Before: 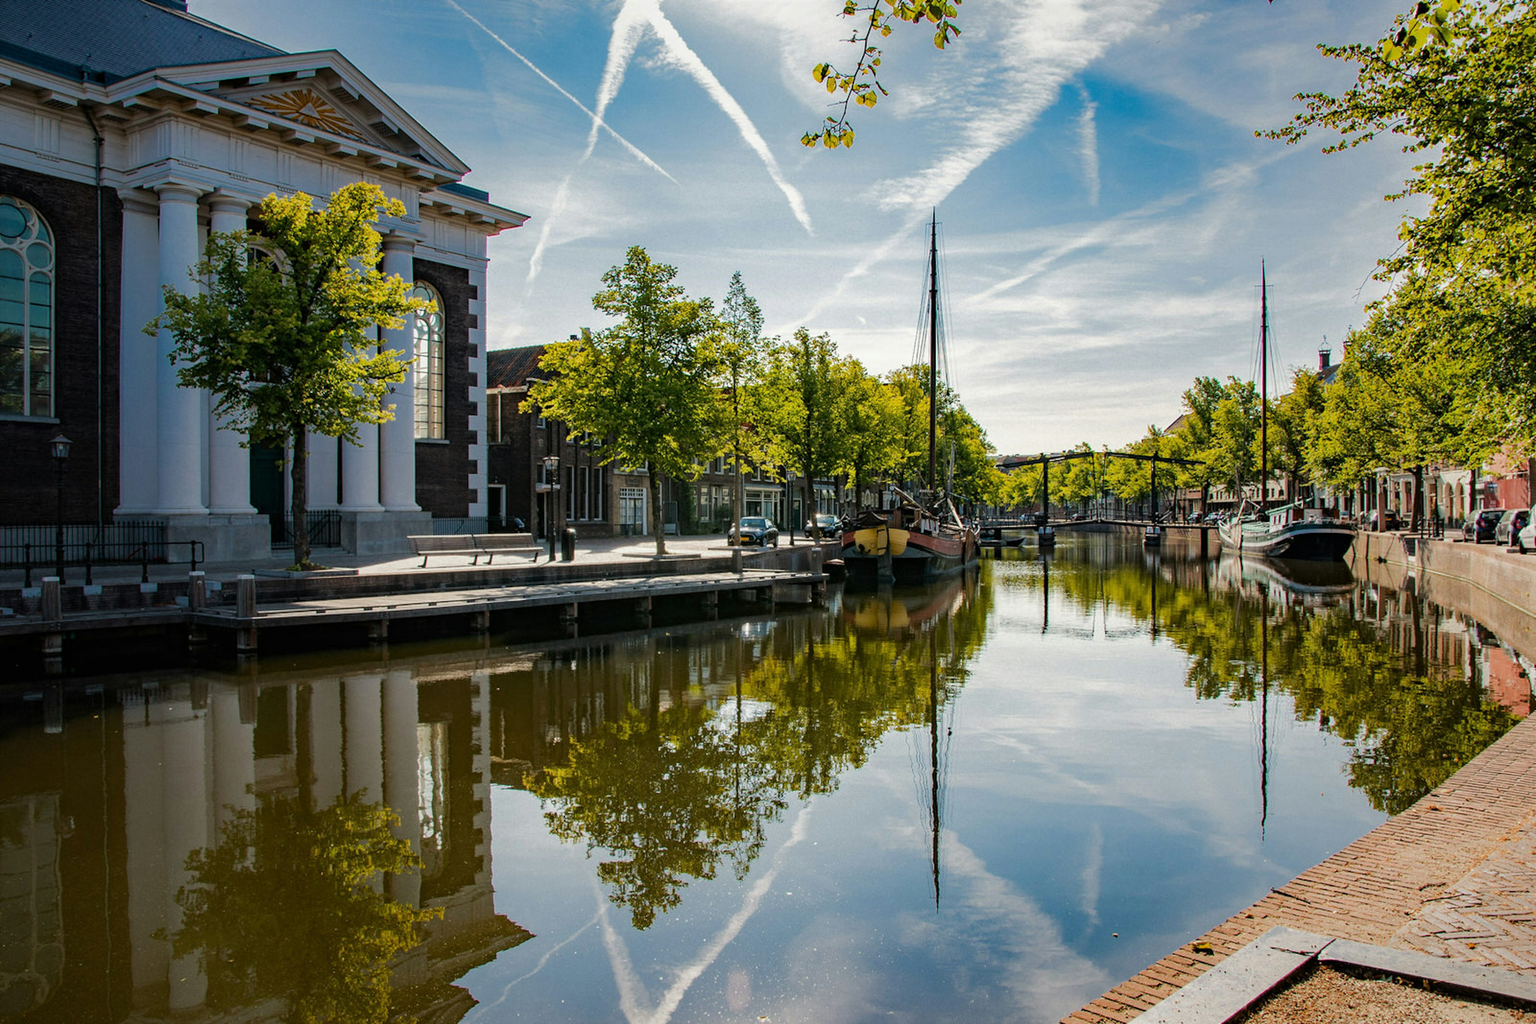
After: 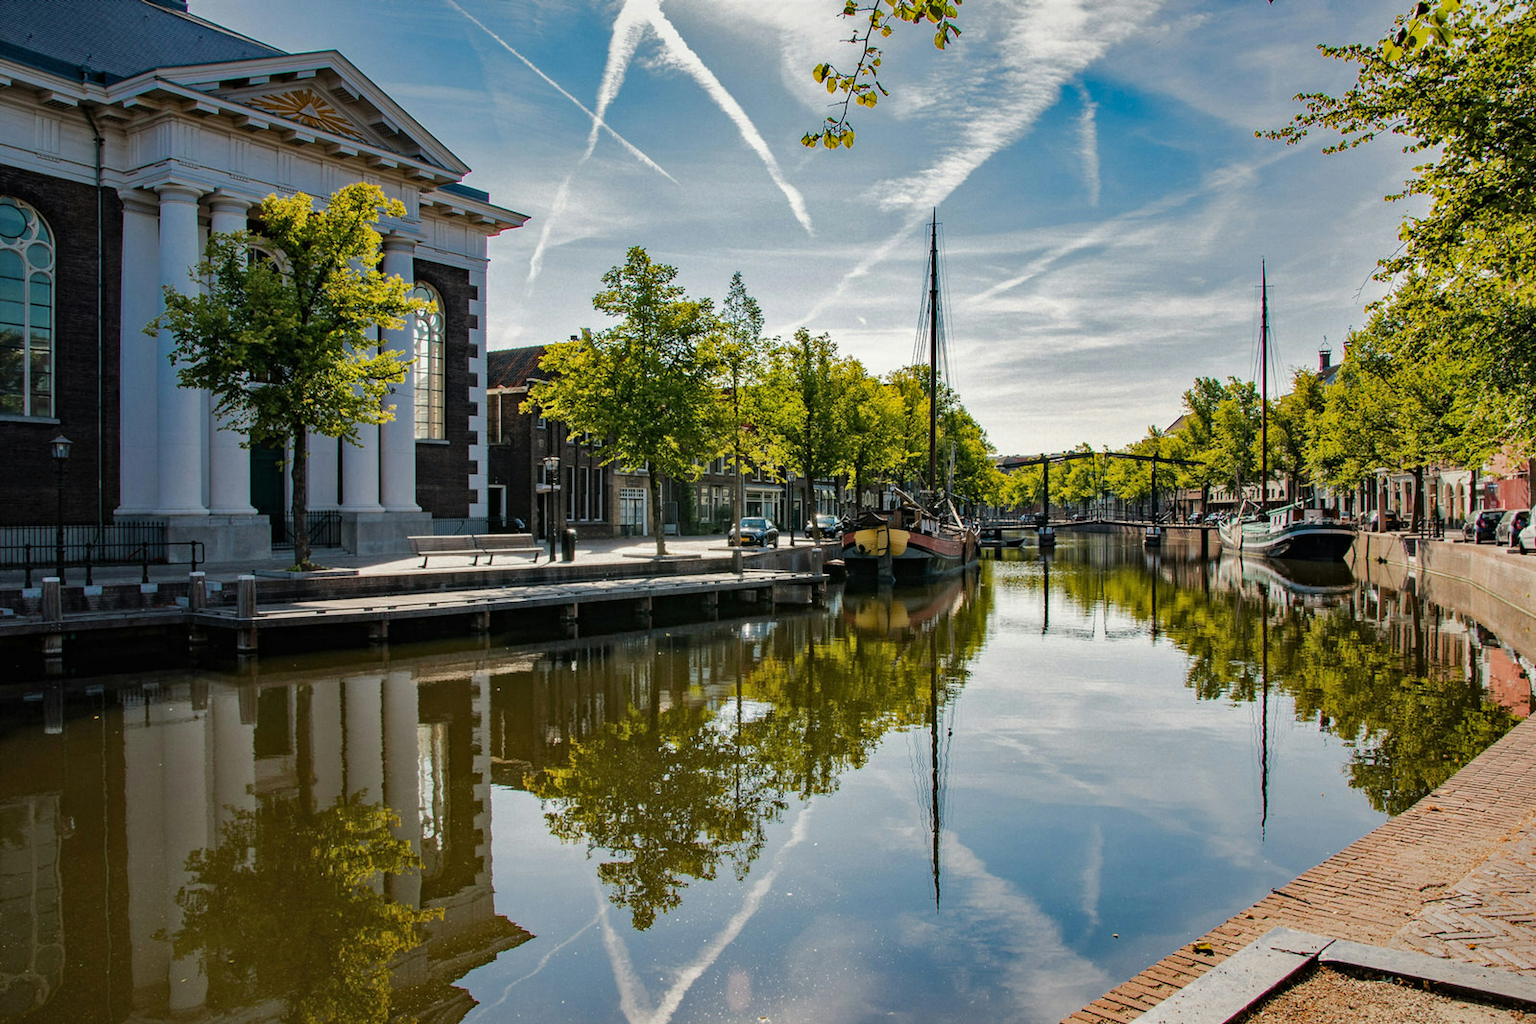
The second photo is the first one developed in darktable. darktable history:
shadows and highlights: shadows 33.08, highlights -47.5, compress 49.63%, soften with gaussian
